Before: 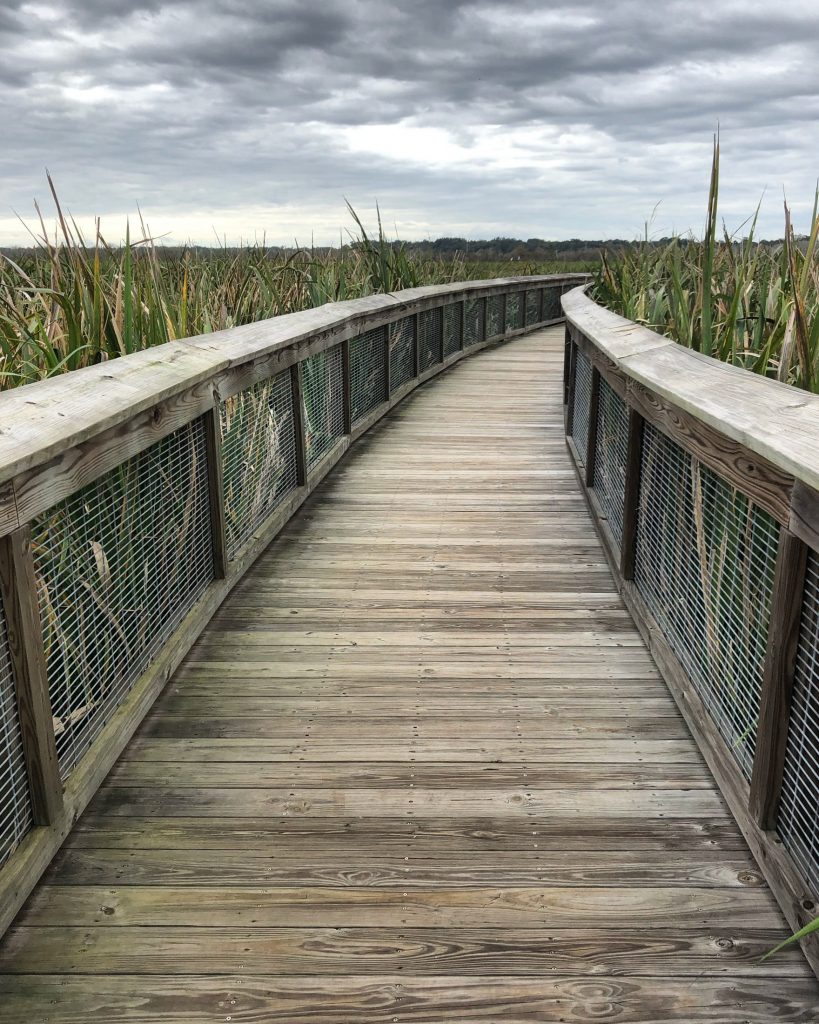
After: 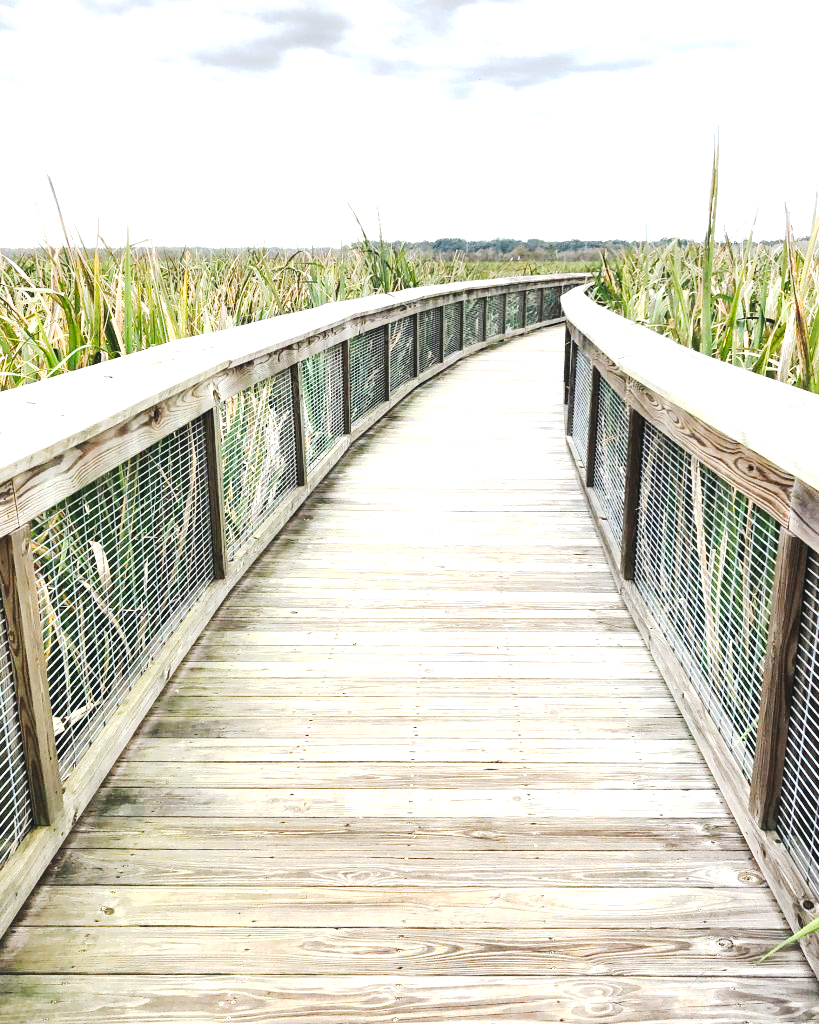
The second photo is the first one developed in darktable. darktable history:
tone curve: curves: ch0 [(0, 0) (0.003, 0.061) (0.011, 0.065) (0.025, 0.066) (0.044, 0.077) (0.069, 0.092) (0.1, 0.106) (0.136, 0.125) (0.177, 0.16) (0.224, 0.206) (0.277, 0.272) (0.335, 0.356) (0.399, 0.472) (0.468, 0.59) (0.543, 0.686) (0.623, 0.766) (0.709, 0.832) (0.801, 0.886) (0.898, 0.929) (1, 1)], preserve colors none
exposure: black level correction 0, exposure 1.741 EV, compensate exposure bias true, compensate highlight preservation false
